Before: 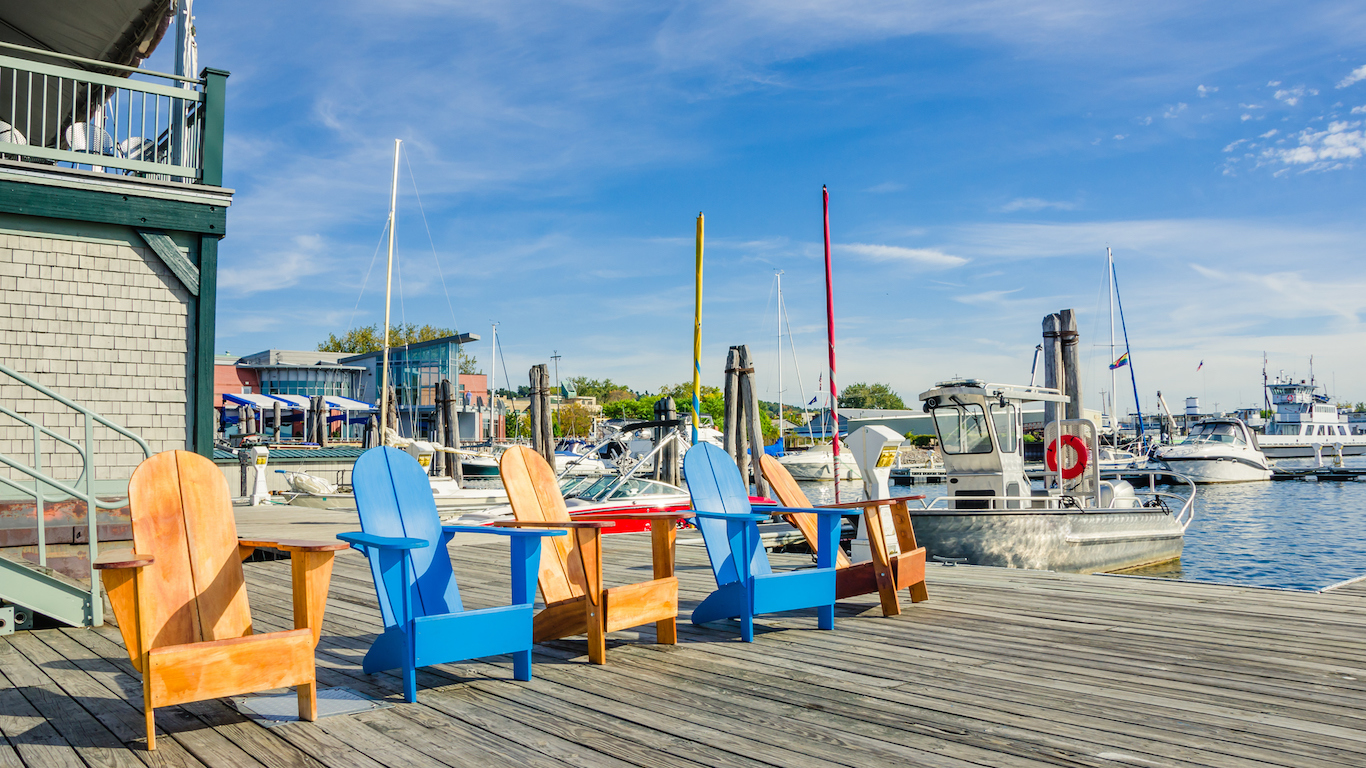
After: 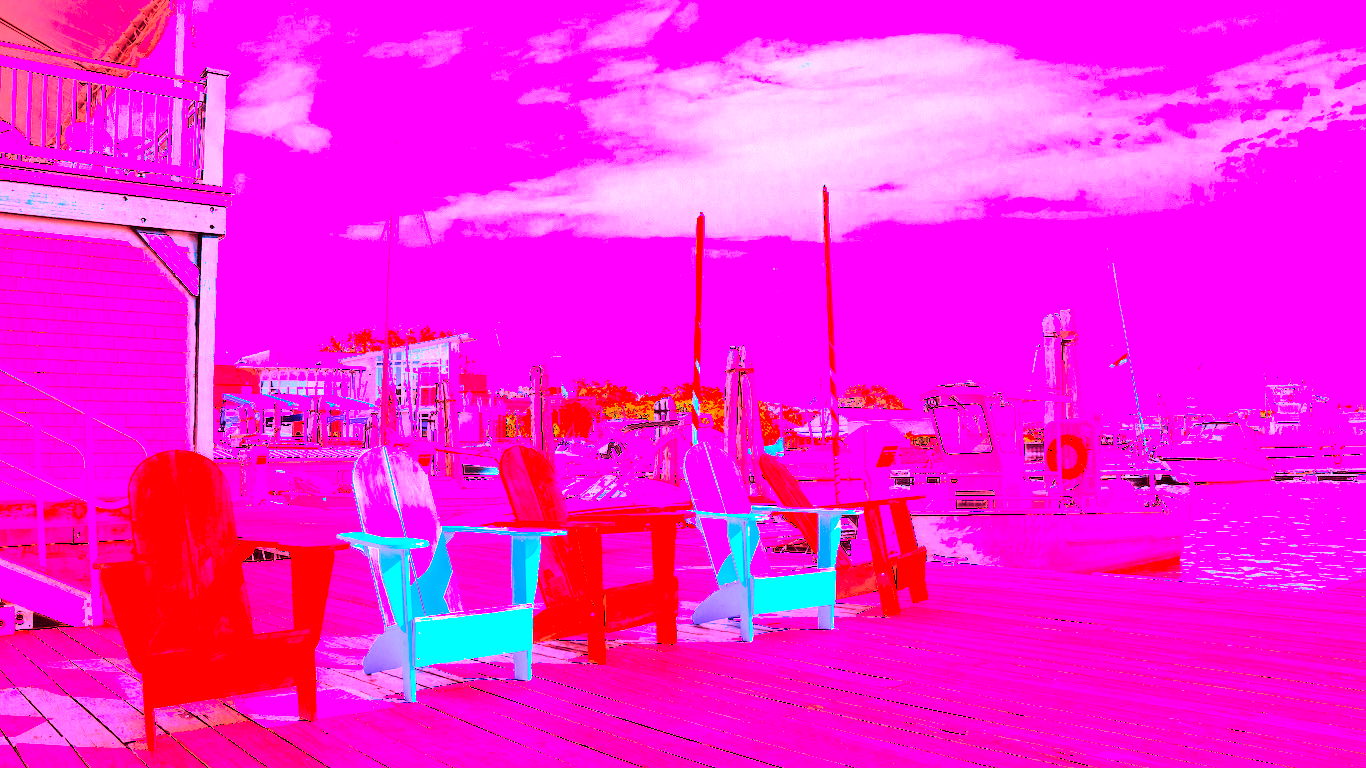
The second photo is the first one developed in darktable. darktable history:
exposure: black level correction 0, exposure 2 EV, compensate highlight preservation false
tone curve: curves: ch0 [(0, 0) (0.062, 0.023) (0.168, 0.142) (0.359, 0.44) (0.469, 0.544) (0.634, 0.722) (0.839, 0.909) (0.998, 0.978)]; ch1 [(0, 0) (0.437, 0.453) (0.472, 0.47) (0.502, 0.504) (0.527, 0.546) (0.568, 0.619) (0.608, 0.665) (0.669, 0.748) (0.859, 0.899) (1, 1)]; ch2 [(0, 0) (0.33, 0.301) (0.421, 0.443) (0.473, 0.501) (0.504, 0.504) (0.535, 0.564) (0.575, 0.625) (0.608, 0.676) (1, 1)], color space Lab, independent channels, preserve colors none
tone equalizer: -8 EV -0.75 EV, -7 EV -0.7 EV, -6 EV -0.6 EV, -5 EV -0.4 EV, -3 EV 0.4 EV, -2 EV 0.6 EV, -1 EV 0.7 EV, +0 EV 0.75 EV, edges refinement/feathering 500, mask exposure compensation -1.57 EV, preserve details no
white balance: red 4.26, blue 1.802
